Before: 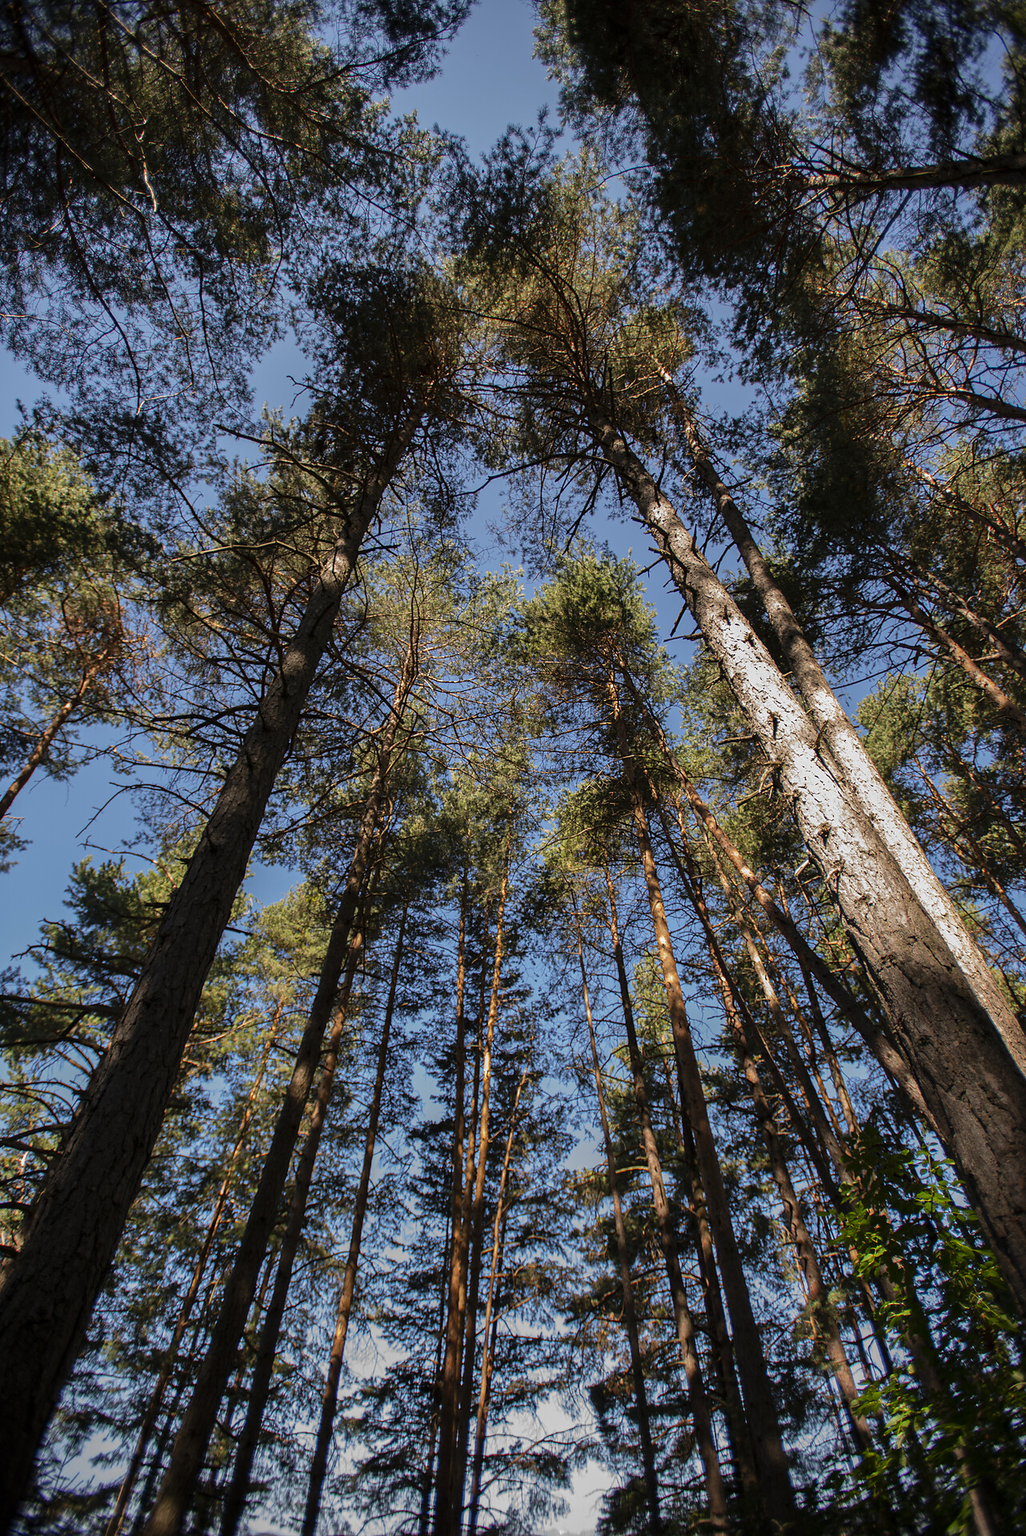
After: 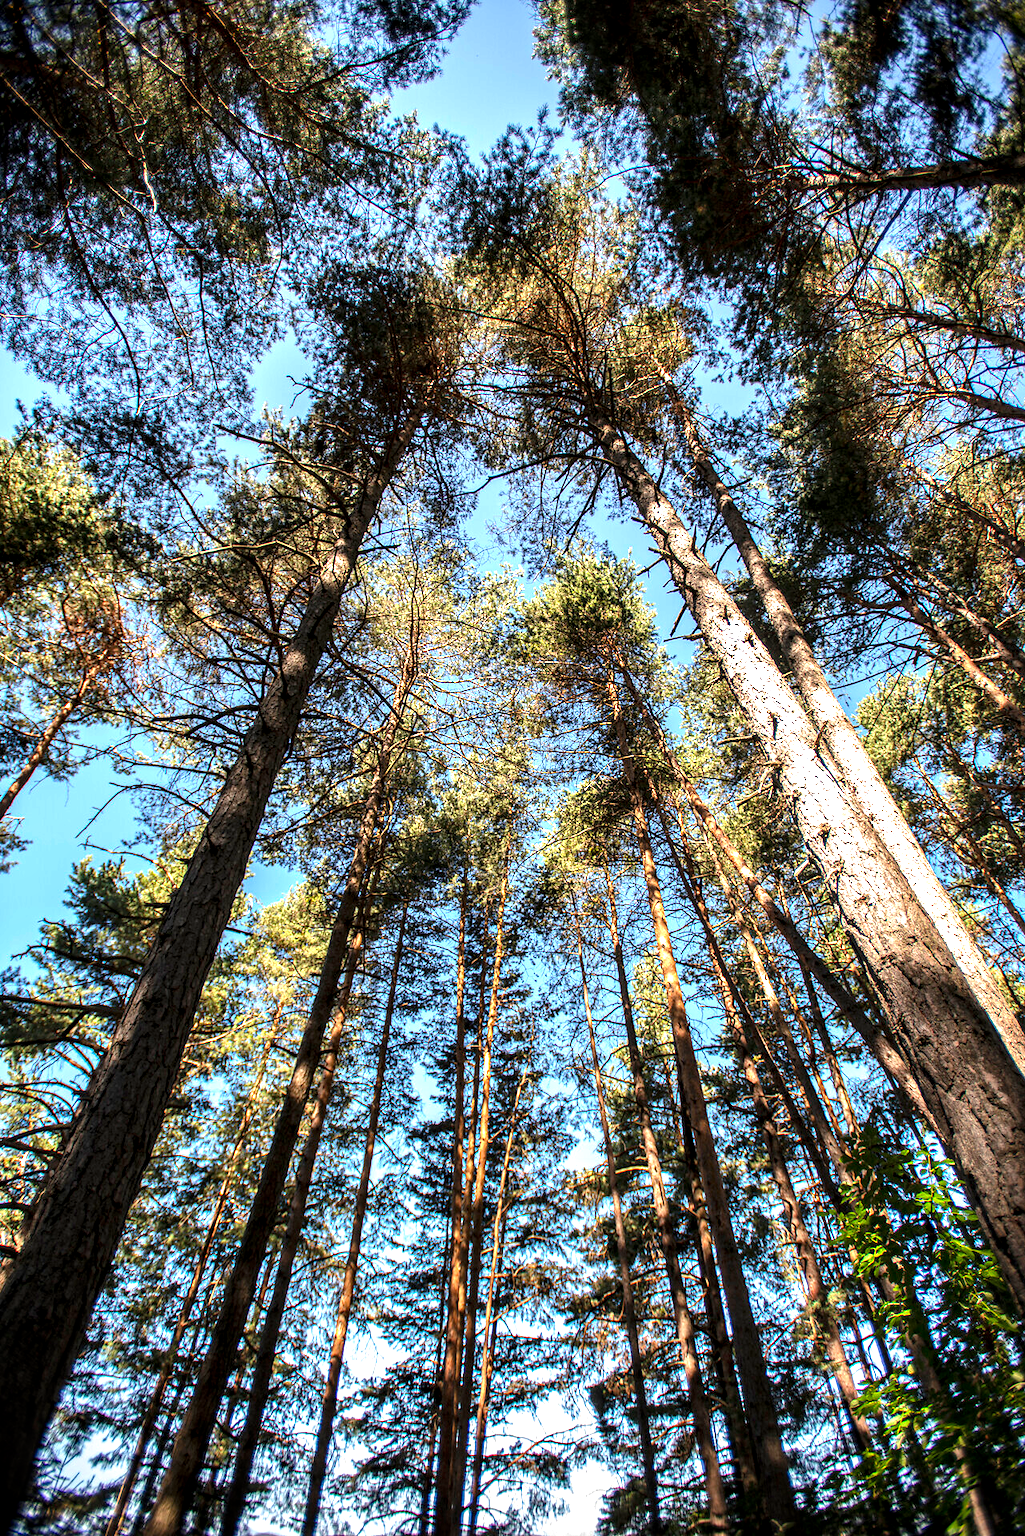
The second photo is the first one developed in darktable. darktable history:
exposure: black level correction 0, exposure 1.45 EV, compensate exposure bias true, compensate highlight preservation false
local contrast: detail 150%
vignetting: brightness -0.233, saturation 0.141
